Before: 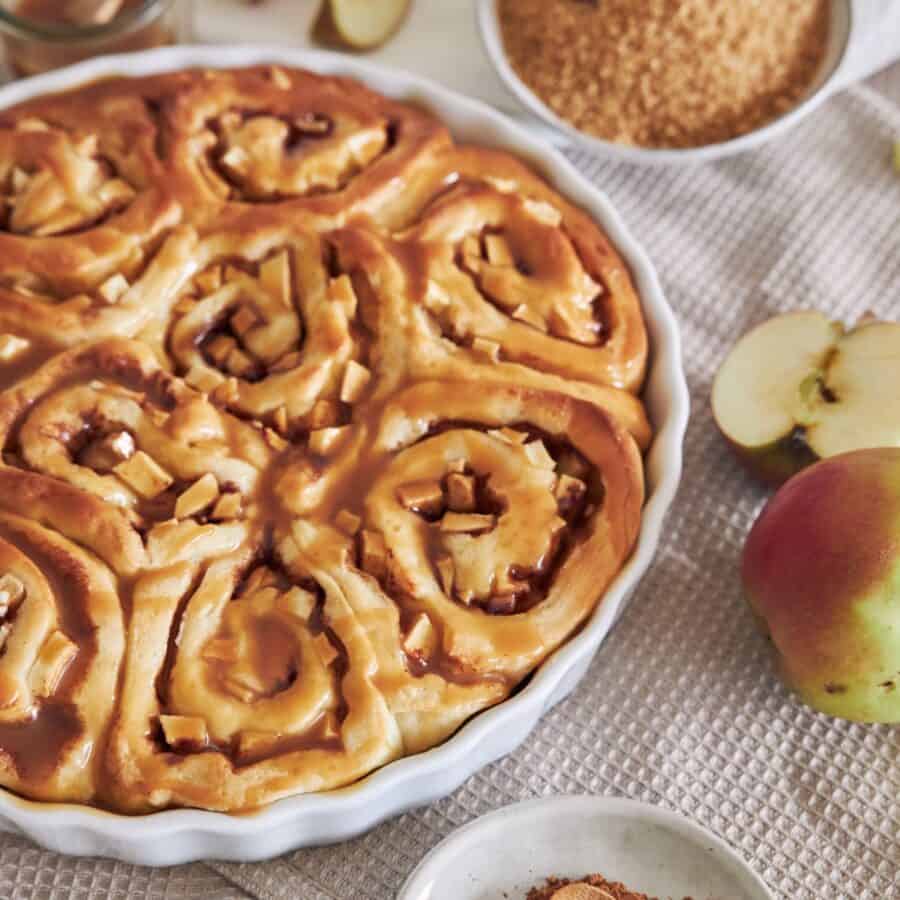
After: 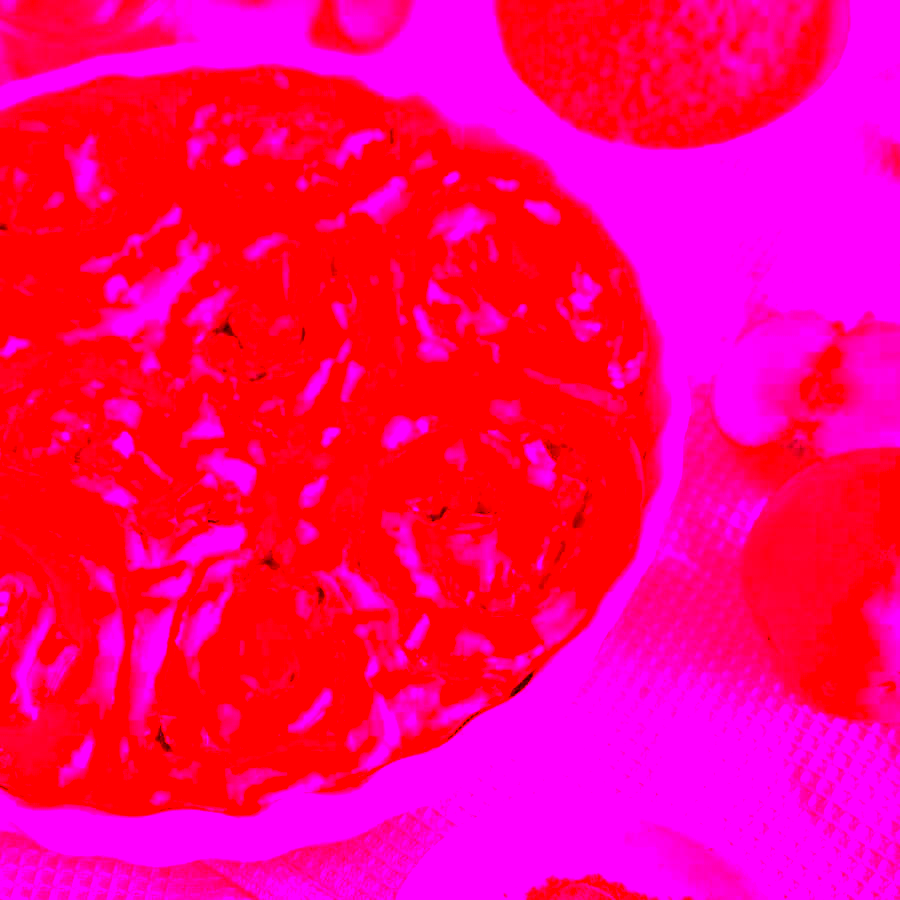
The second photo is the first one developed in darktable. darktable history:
white balance: red 4.26, blue 1.802
color zones: curves: ch0 [(0, 0.48) (0.209, 0.398) (0.305, 0.332) (0.429, 0.493) (0.571, 0.5) (0.714, 0.5) (0.857, 0.5) (1, 0.48)]; ch1 [(0, 0.736) (0.143, 0.625) (0.225, 0.371) (0.429, 0.256) (0.571, 0.241) (0.714, 0.213) (0.857, 0.48) (1, 0.736)]; ch2 [(0, 0.448) (0.143, 0.498) (0.286, 0.5) (0.429, 0.5) (0.571, 0.5) (0.714, 0.5) (0.857, 0.5) (1, 0.448)]
